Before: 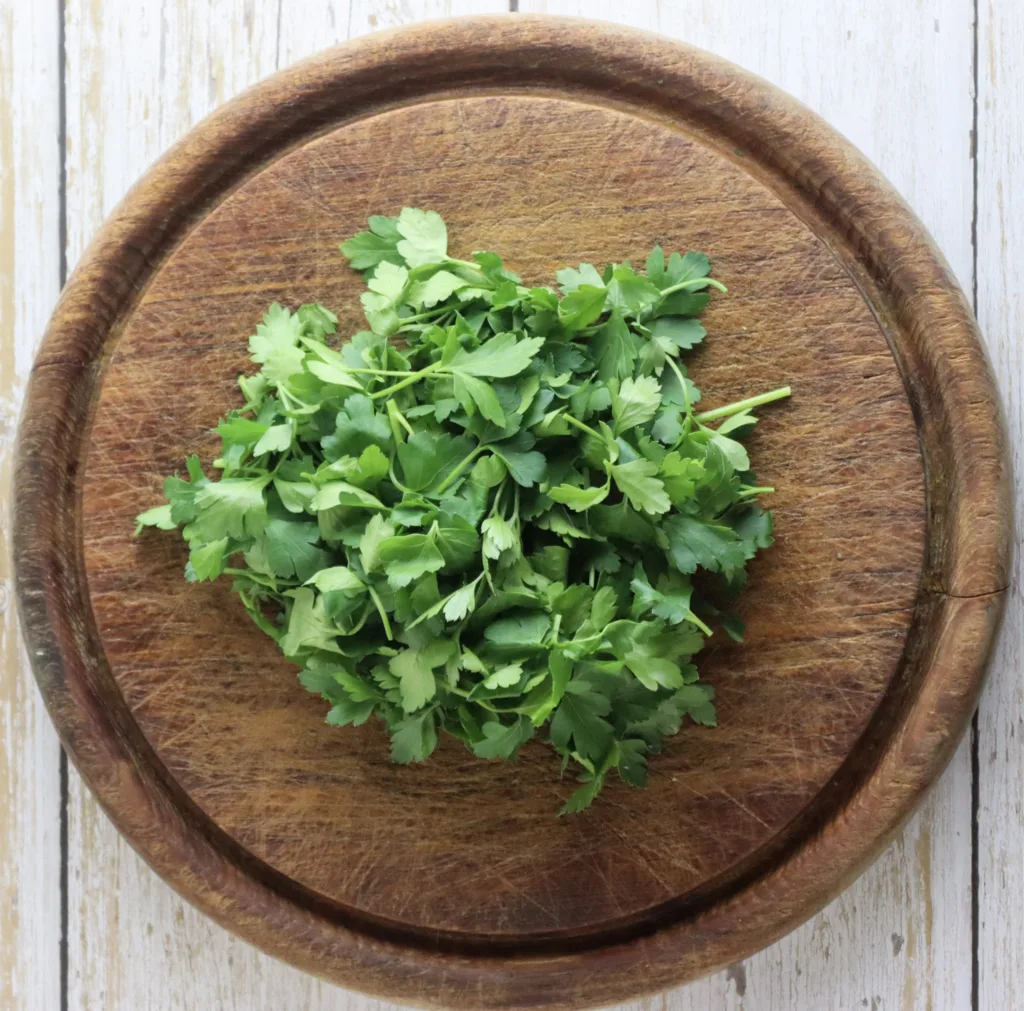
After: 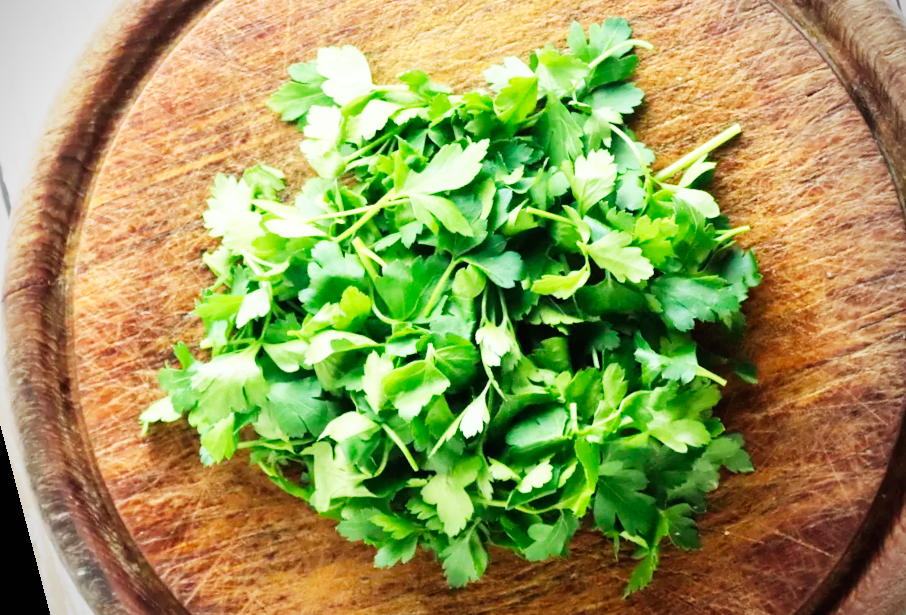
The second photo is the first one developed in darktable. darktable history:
base curve: curves: ch0 [(0, 0) (0.007, 0.004) (0.027, 0.03) (0.046, 0.07) (0.207, 0.54) (0.442, 0.872) (0.673, 0.972) (1, 1)], preserve colors none
crop: right 9.509%, bottom 0.031%
rotate and perspective: rotation -14.8°, crop left 0.1, crop right 0.903, crop top 0.25, crop bottom 0.748
vignetting: on, module defaults
